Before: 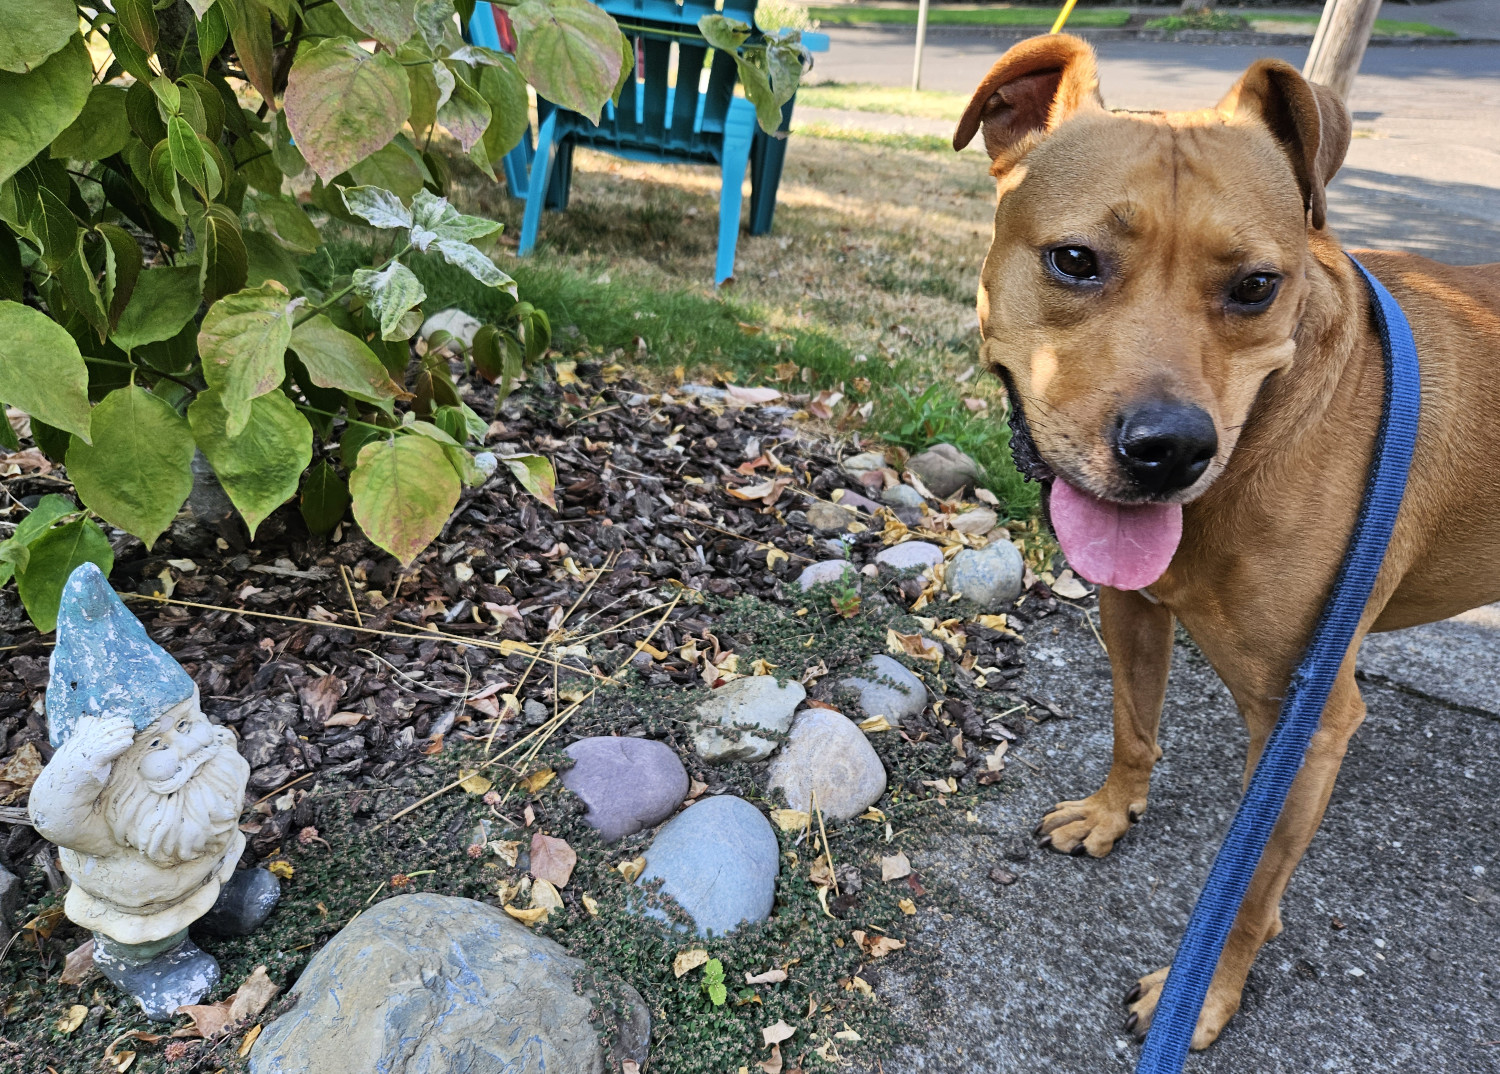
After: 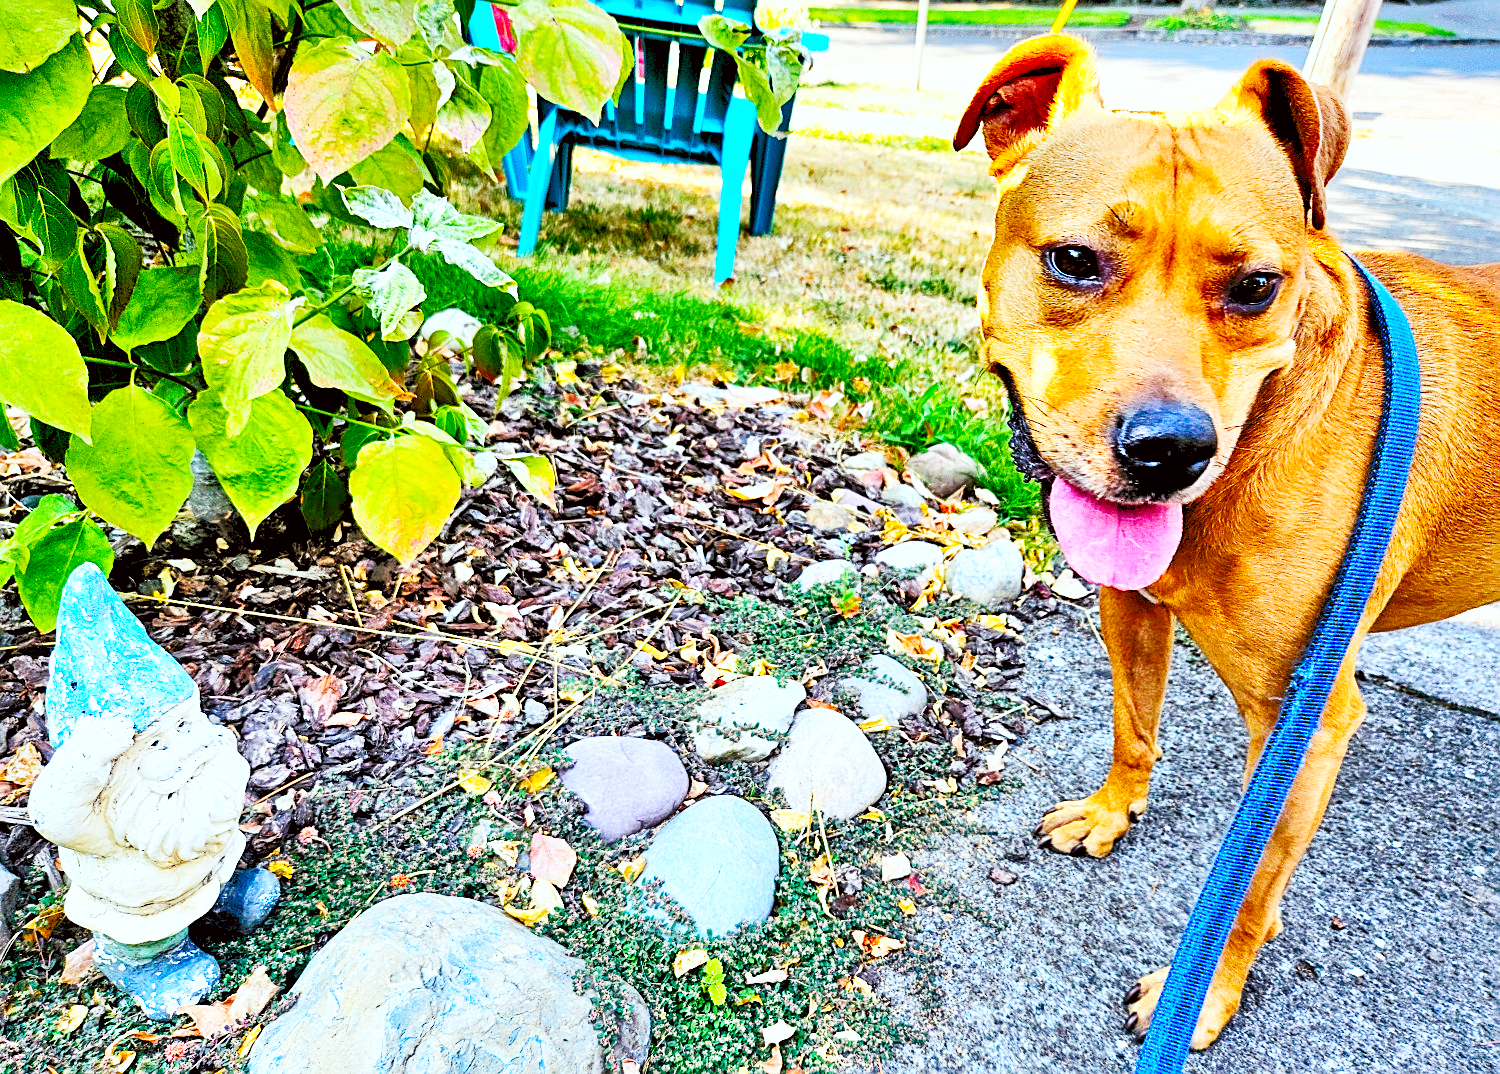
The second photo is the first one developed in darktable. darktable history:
base curve: curves: ch0 [(0, 0.003) (0.001, 0.002) (0.006, 0.004) (0.02, 0.022) (0.048, 0.086) (0.094, 0.234) (0.162, 0.431) (0.258, 0.629) (0.385, 0.8) (0.548, 0.918) (0.751, 0.988) (1, 1)], preserve colors none
levels: levels [0.093, 0.434, 0.988]
color correction: highlights a* -3, highlights b* -2.14, shadows a* 2.13, shadows b* 2.66
tone equalizer: -8 EV -0.568 EV, edges refinement/feathering 500, mask exposure compensation -1.57 EV, preserve details no
color balance rgb: linear chroma grading › global chroma 15.079%, perceptual saturation grading › global saturation 25.793%, perceptual brilliance grading › mid-tones 9.879%, perceptual brilliance grading › shadows 15.7%
shadows and highlights: shadows 74.21, highlights -60.59, soften with gaussian
sharpen: on, module defaults
